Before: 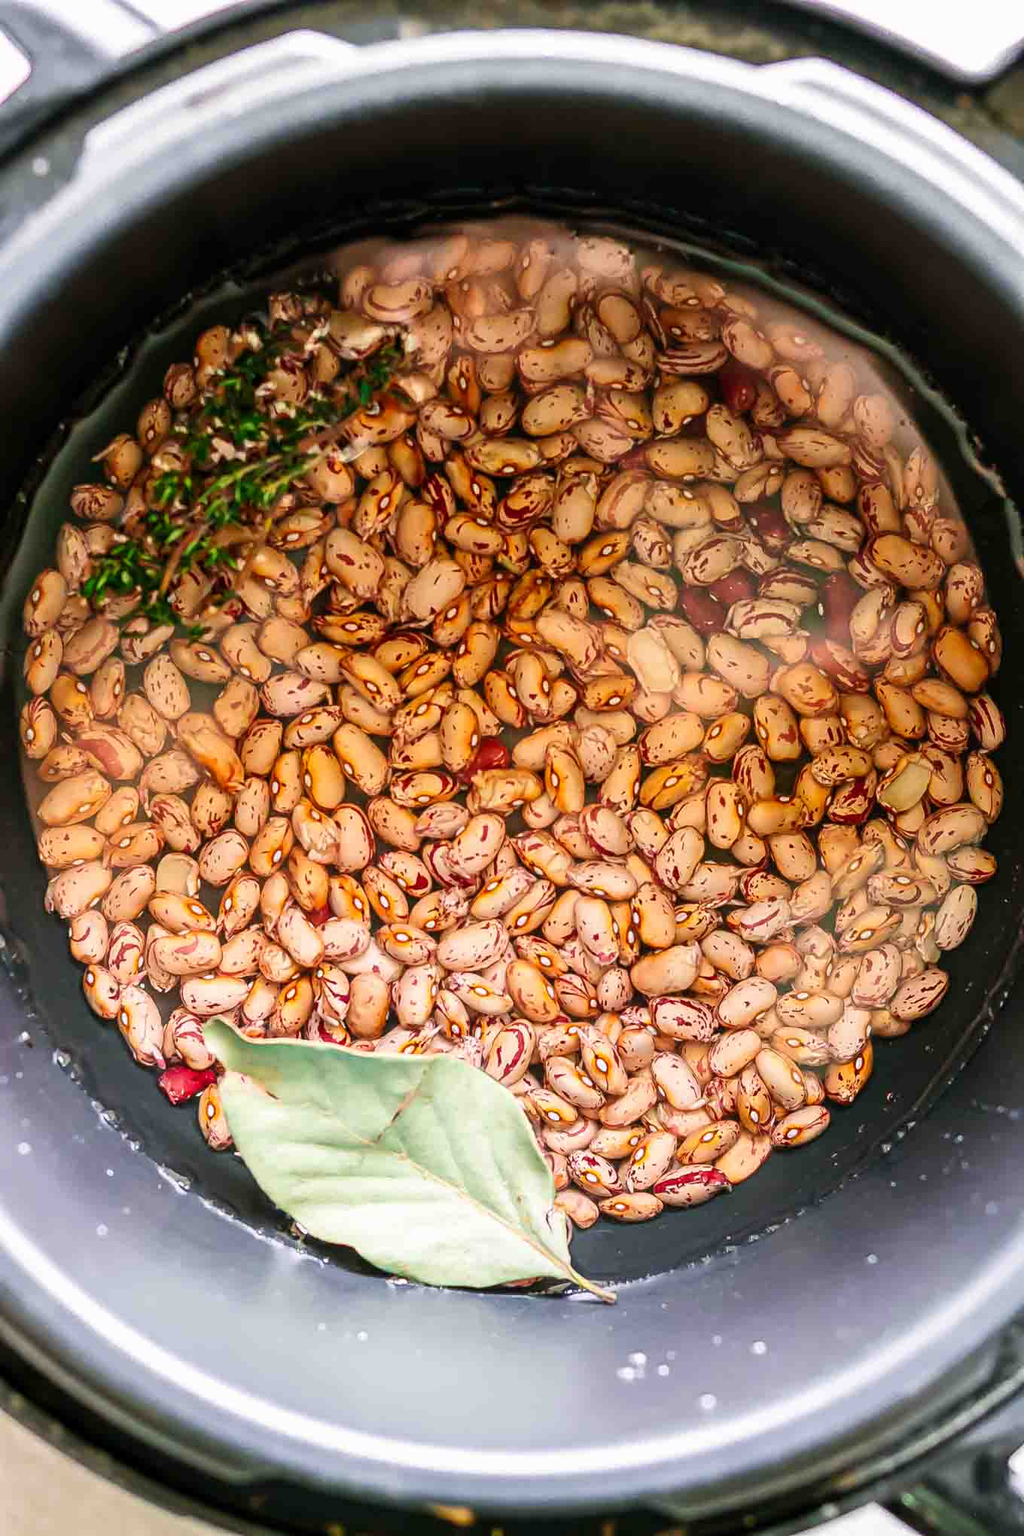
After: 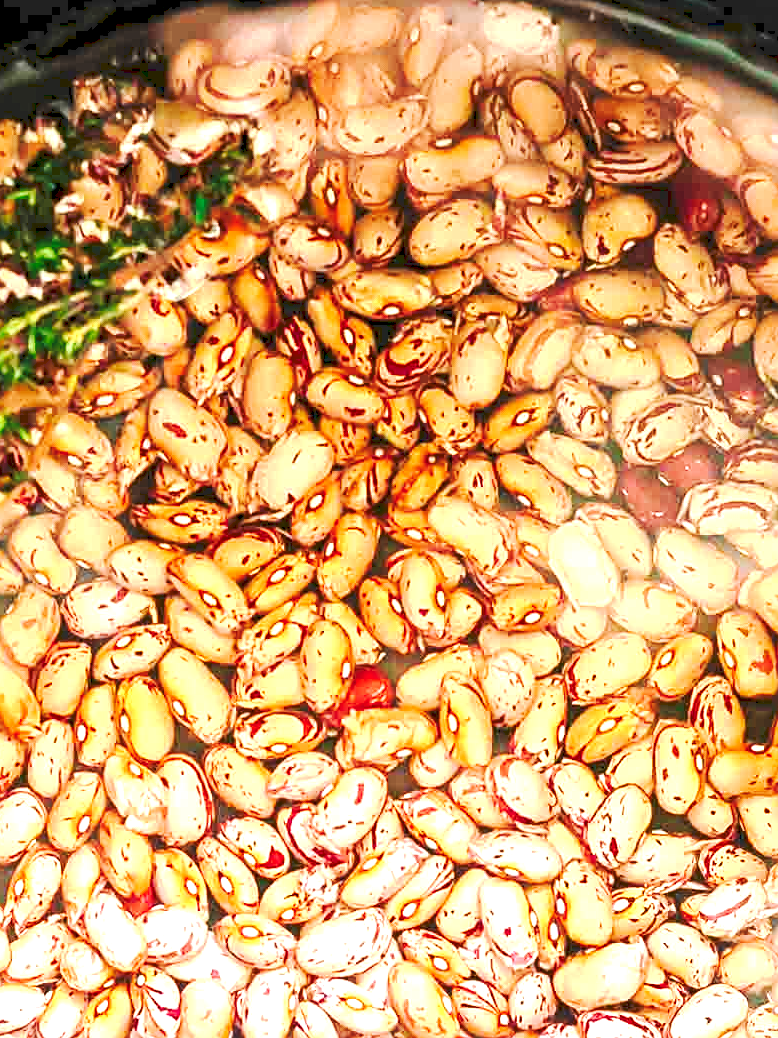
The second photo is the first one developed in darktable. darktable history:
crop: left 20.95%, top 15.389%, right 21.834%, bottom 33.711%
sharpen: radius 2.518, amount 0.326
exposure: black level correction 0.001, exposure 1.313 EV, compensate highlight preservation false
tone curve: curves: ch0 [(0, 0) (0.003, 0.126) (0.011, 0.129) (0.025, 0.129) (0.044, 0.136) (0.069, 0.145) (0.1, 0.162) (0.136, 0.182) (0.177, 0.211) (0.224, 0.254) (0.277, 0.307) (0.335, 0.366) (0.399, 0.441) (0.468, 0.533) (0.543, 0.624) (0.623, 0.702) (0.709, 0.774) (0.801, 0.835) (0.898, 0.904) (1, 1)], preserve colors none
